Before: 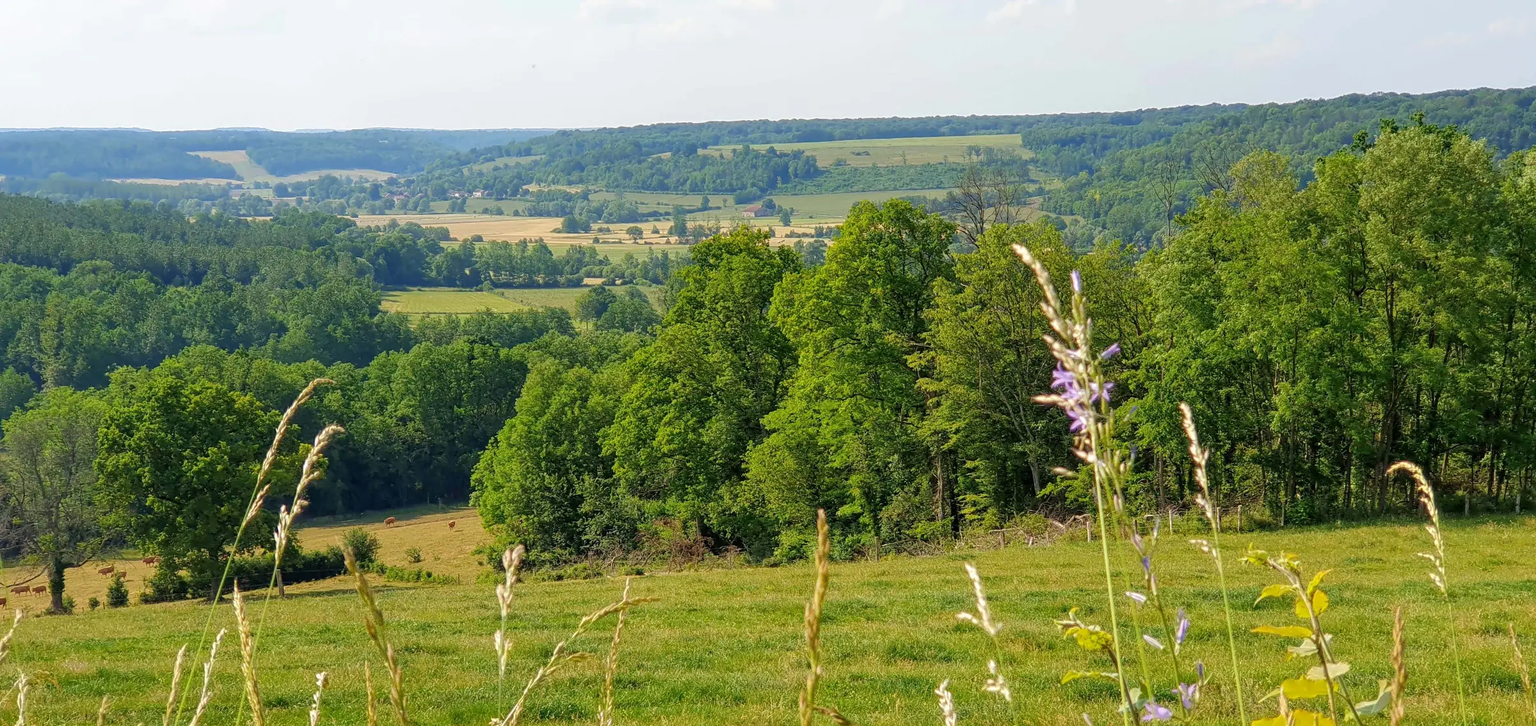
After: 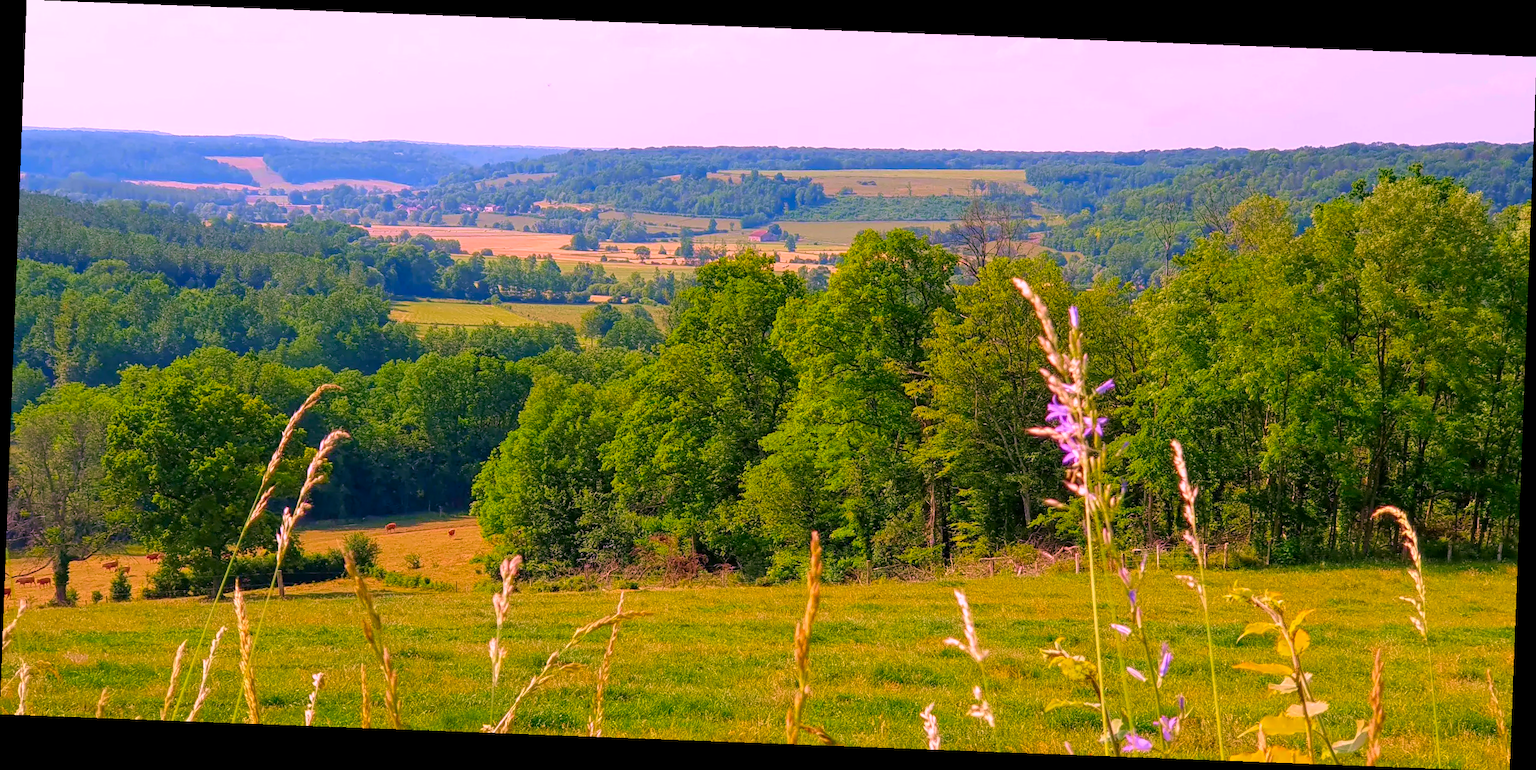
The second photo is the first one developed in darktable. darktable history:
velvia: on, module defaults
color correction: highlights a* 19.5, highlights b* -11.53, saturation 1.69
rotate and perspective: rotation 2.17°, automatic cropping off
